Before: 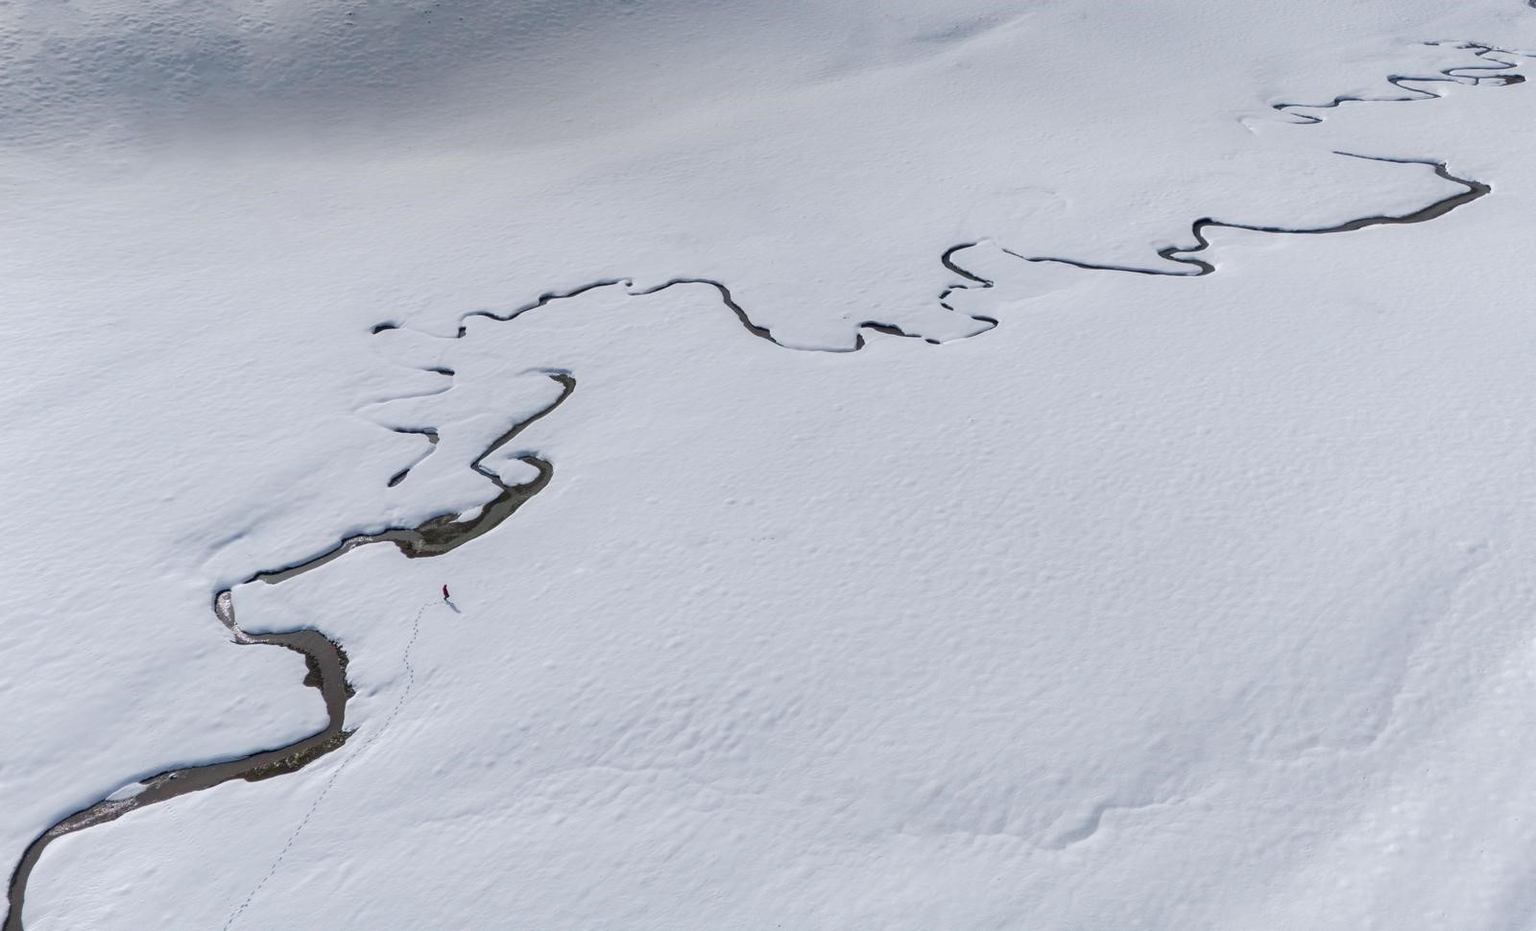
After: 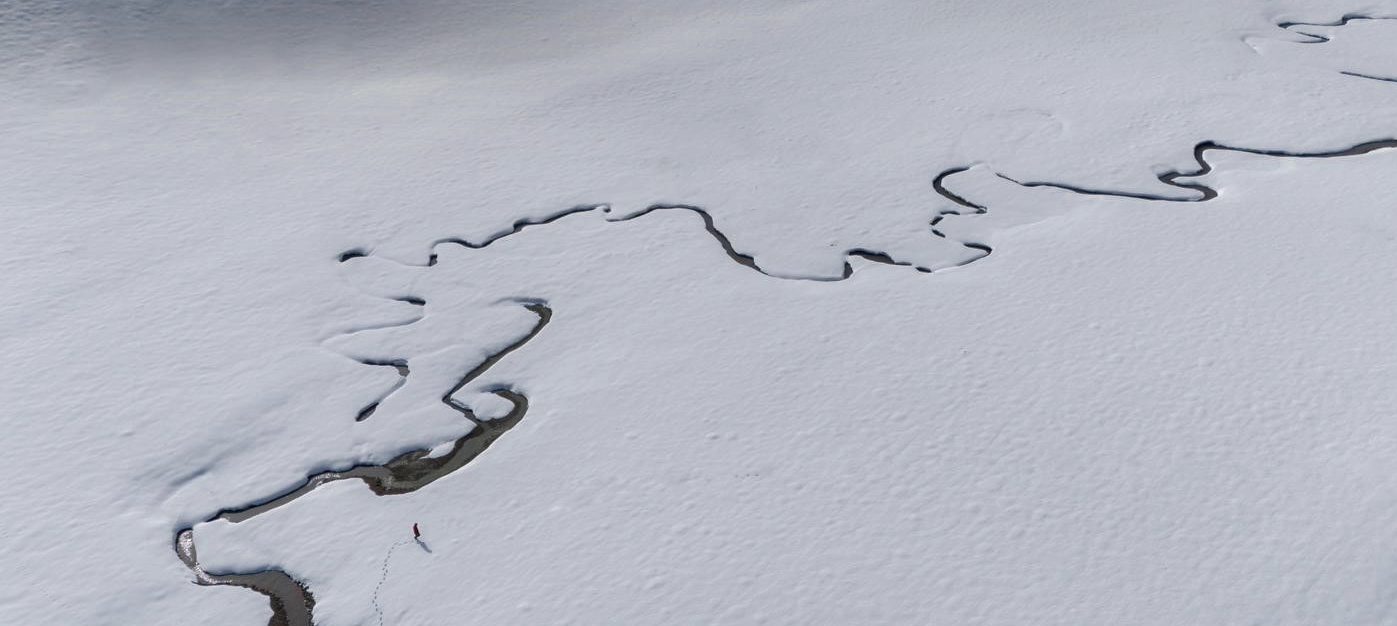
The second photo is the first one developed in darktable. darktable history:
local contrast: mode bilateral grid, contrast 20, coarseness 50, detail 120%, midtone range 0.2
crop: left 3.015%, top 8.969%, right 9.647%, bottom 26.457%
color zones: curves: ch0 [(0, 0.5) (0.125, 0.4) (0.25, 0.5) (0.375, 0.4) (0.5, 0.4) (0.625, 0.35) (0.75, 0.35) (0.875, 0.5)]; ch1 [(0, 0.35) (0.125, 0.45) (0.25, 0.35) (0.375, 0.35) (0.5, 0.35) (0.625, 0.35) (0.75, 0.45) (0.875, 0.35)]; ch2 [(0, 0.6) (0.125, 0.5) (0.25, 0.5) (0.375, 0.6) (0.5, 0.6) (0.625, 0.5) (0.75, 0.5) (0.875, 0.5)]
